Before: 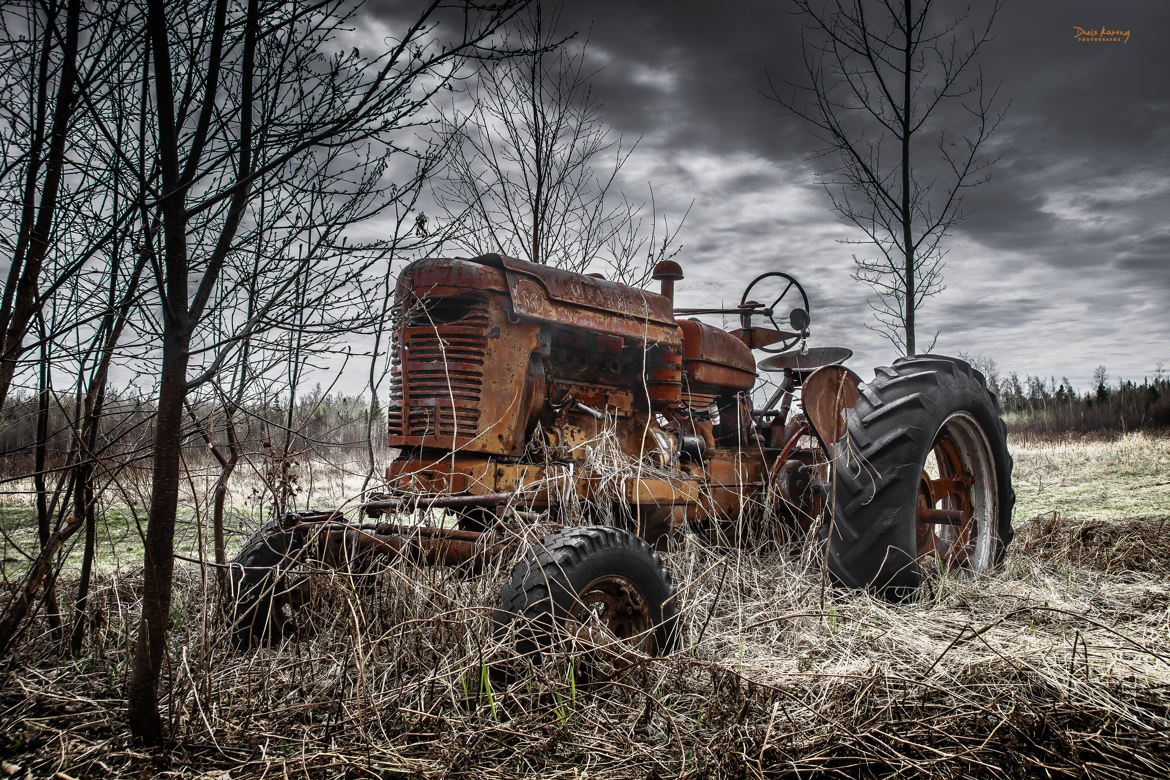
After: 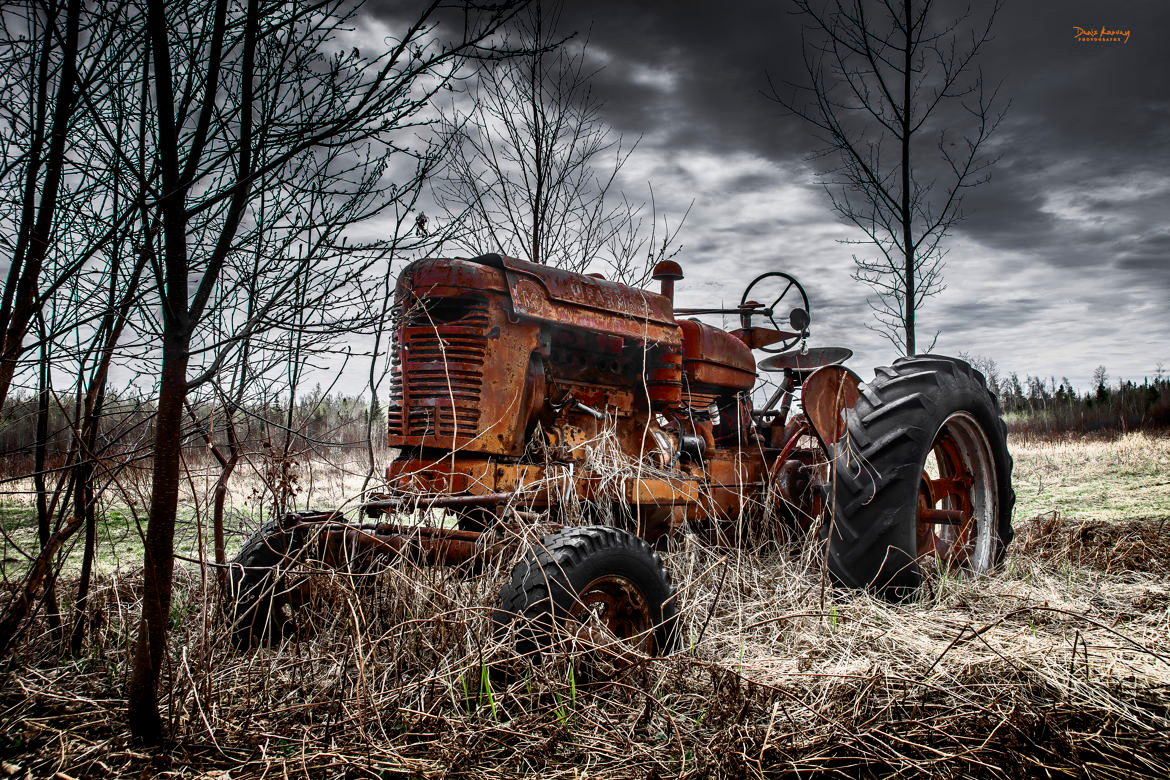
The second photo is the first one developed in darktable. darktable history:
contrast brightness saturation: contrast 0.15, brightness -0.01, saturation 0.095
